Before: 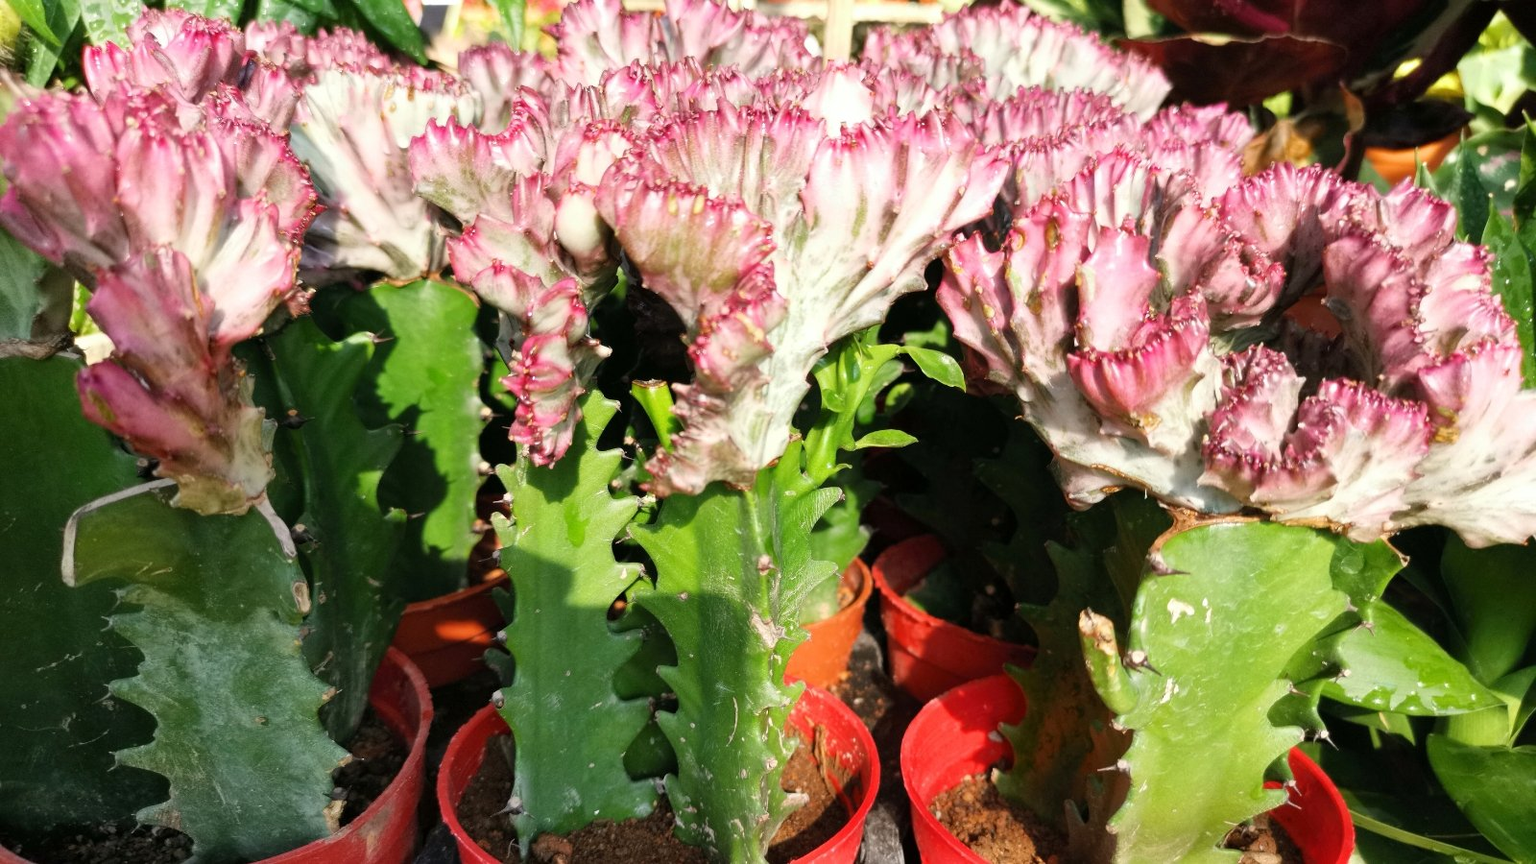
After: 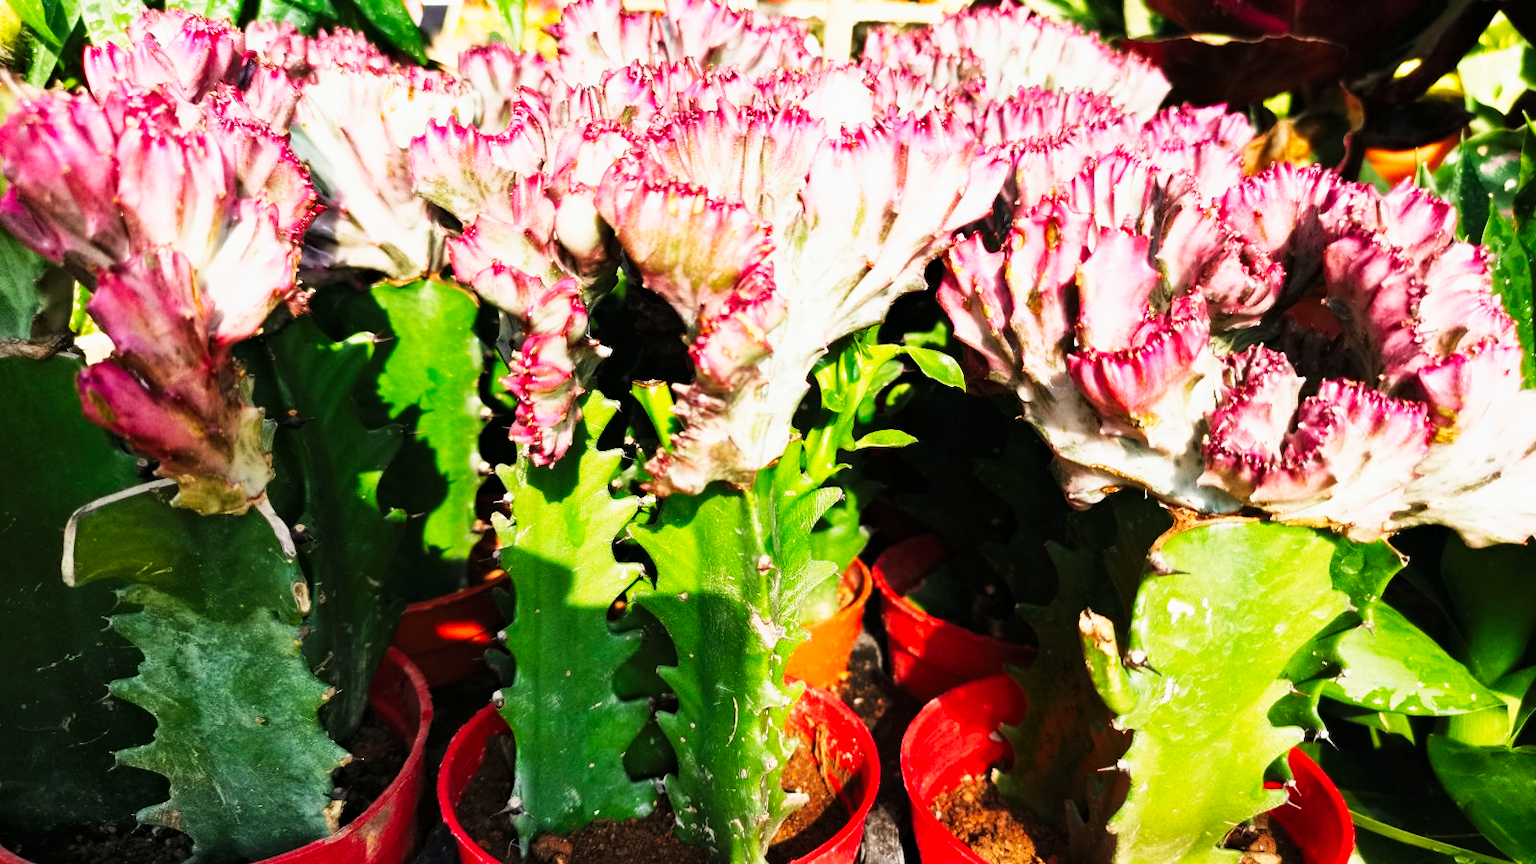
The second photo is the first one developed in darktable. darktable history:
tone curve: curves: ch0 [(0, 0) (0.187, 0.12) (0.384, 0.363) (0.577, 0.681) (0.735, 0.881) (0.864, 0.959) (1, 0.987)]; ch1 [(0, 0) (0.402, 0.36) (0.476, 0.466) (0.501, 0.501) (0.518, 0.514) (0.564, 0.614) (0.614, 0.664) (0.741, 0.829) (1, 1)]; ch2 [(0, 0) (0.429, 0.387) (0.483, 0.481) (0.503, 0.501) (0.522, 0.531) (0.564, 0.605) (0.615, 0.697) (0.702, 0.774) (1, 0.895)], preserve colors none
haze removal: compatibility mode true, adaptive false
